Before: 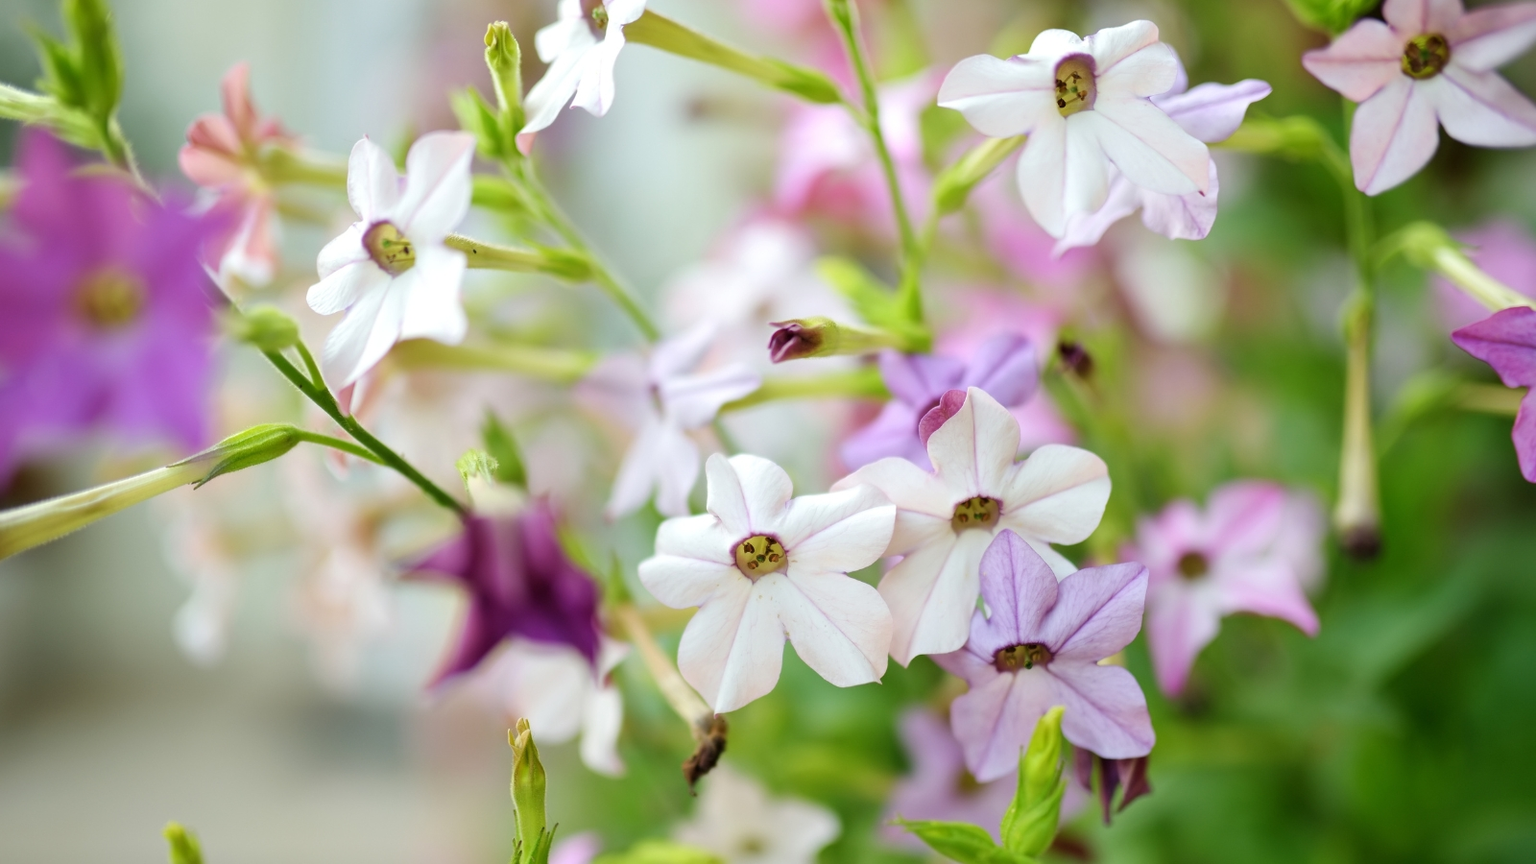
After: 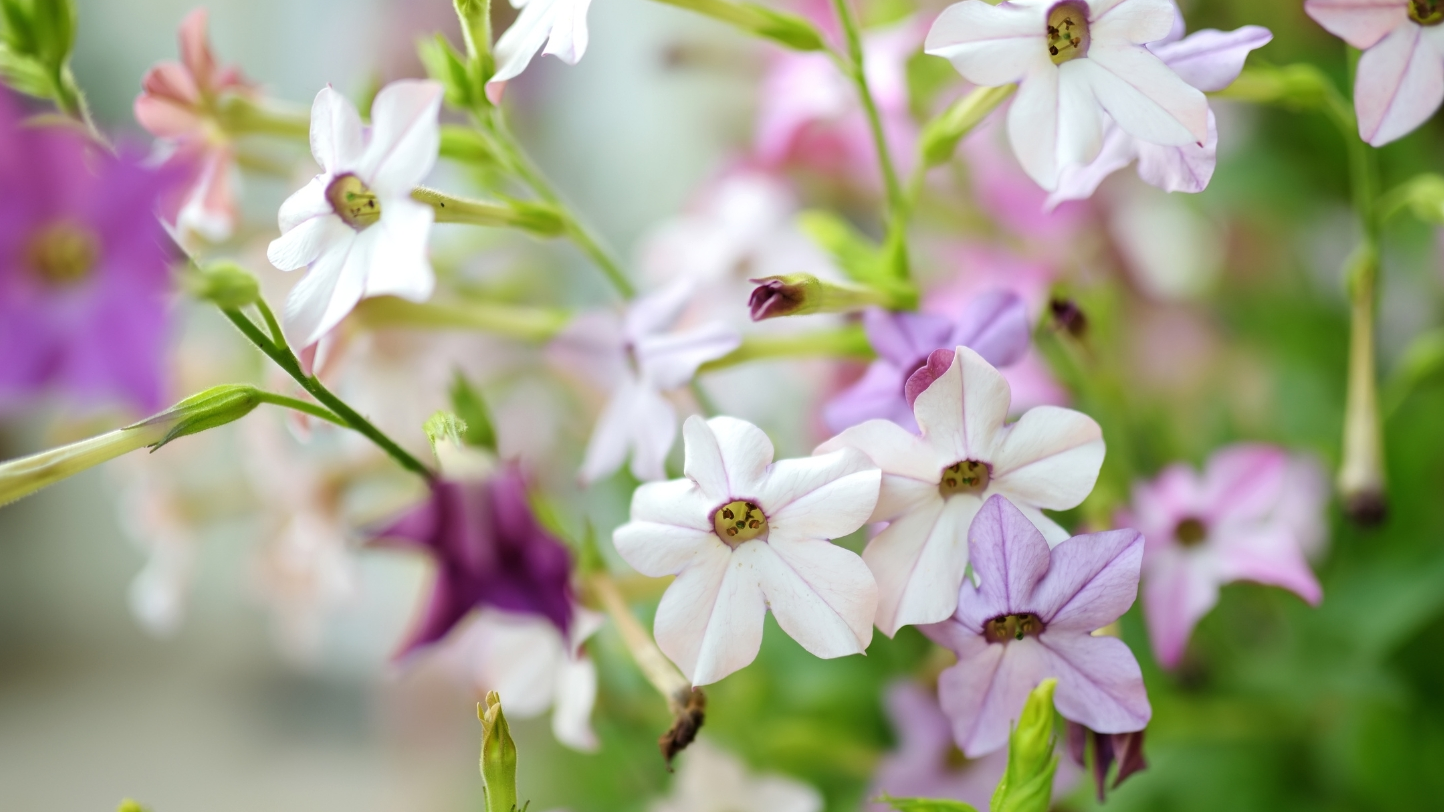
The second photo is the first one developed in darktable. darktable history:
crop: left 3.305%, top 6.436%, right 6.389%, bottom 3.258%
levels: levels [0, 0.51, 1]
